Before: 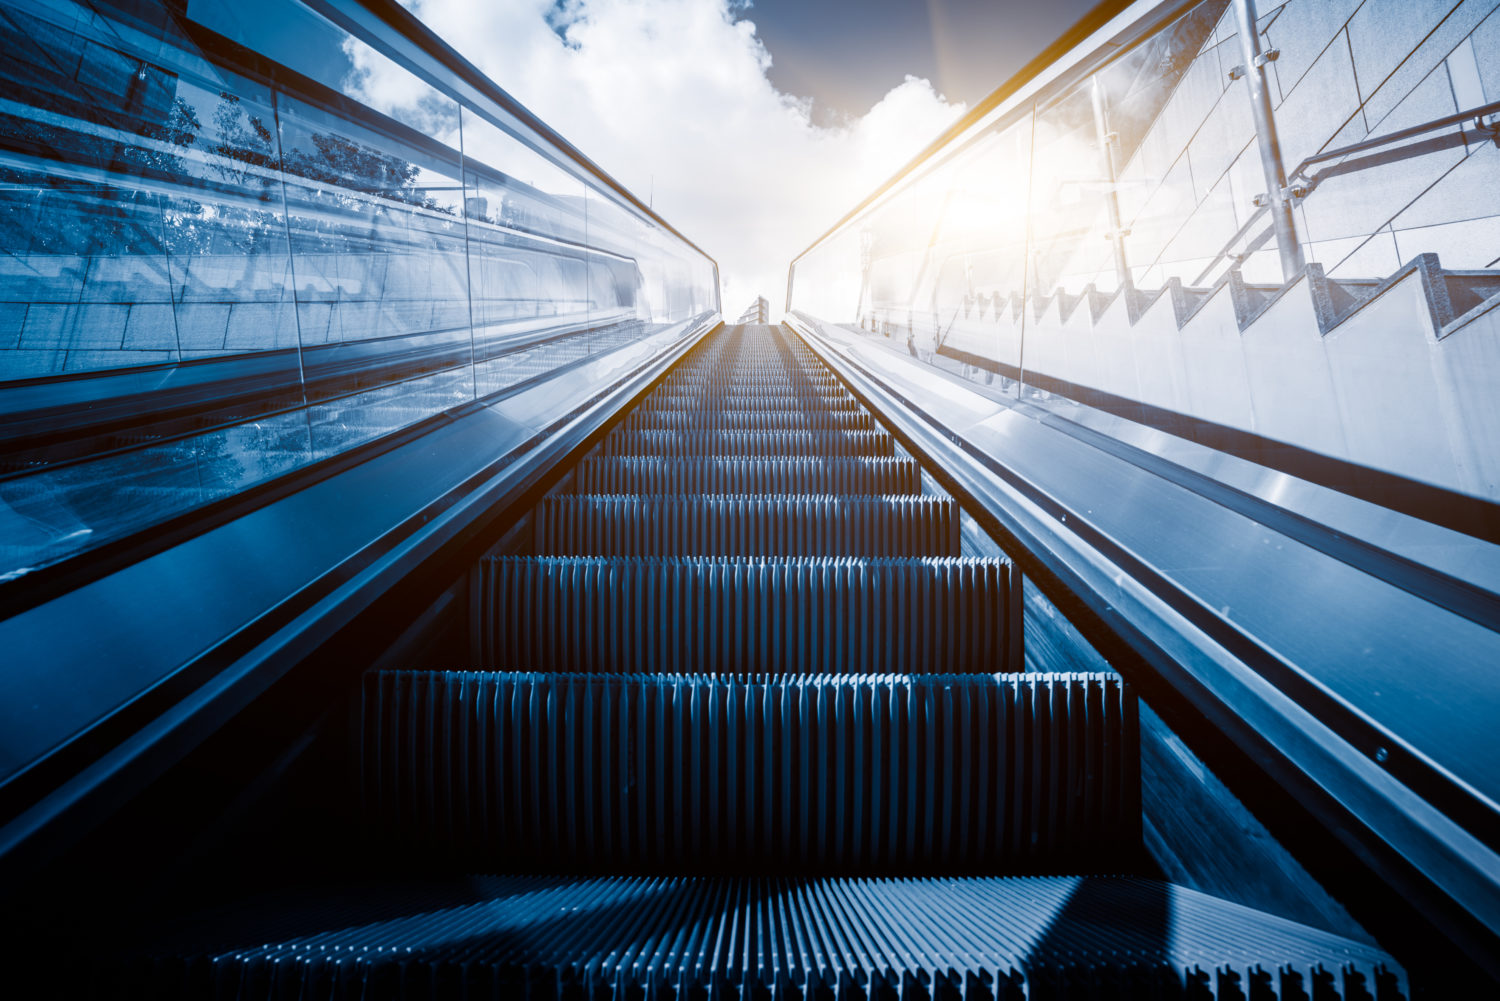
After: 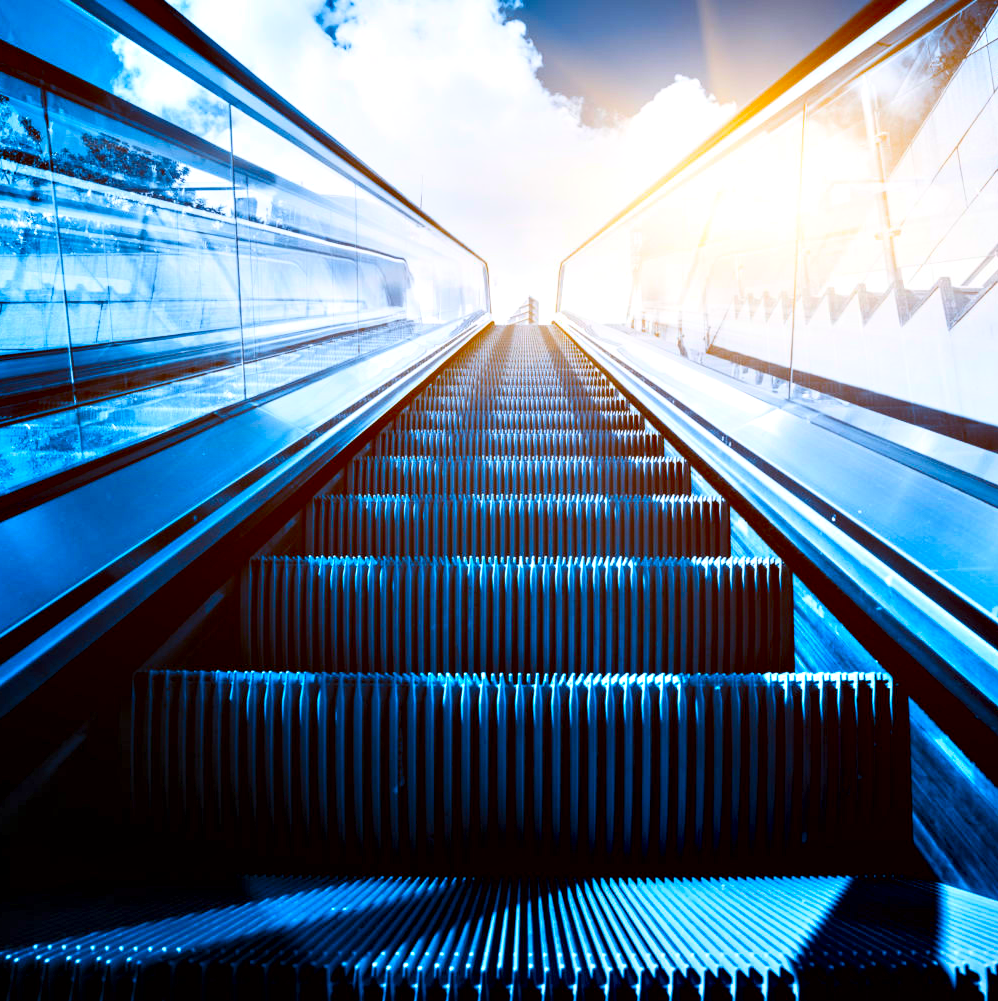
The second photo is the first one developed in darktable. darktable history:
crop and rotate: left 15.373%, right 18.039%
contrast equalizer: y [[0.6 ×6], [0.55 ×6], [0 ×6], [0 ×6], [0 ×6]]
contrast brightness saturation: contrast 0.202, brightness 0.199, saturation 0.801
